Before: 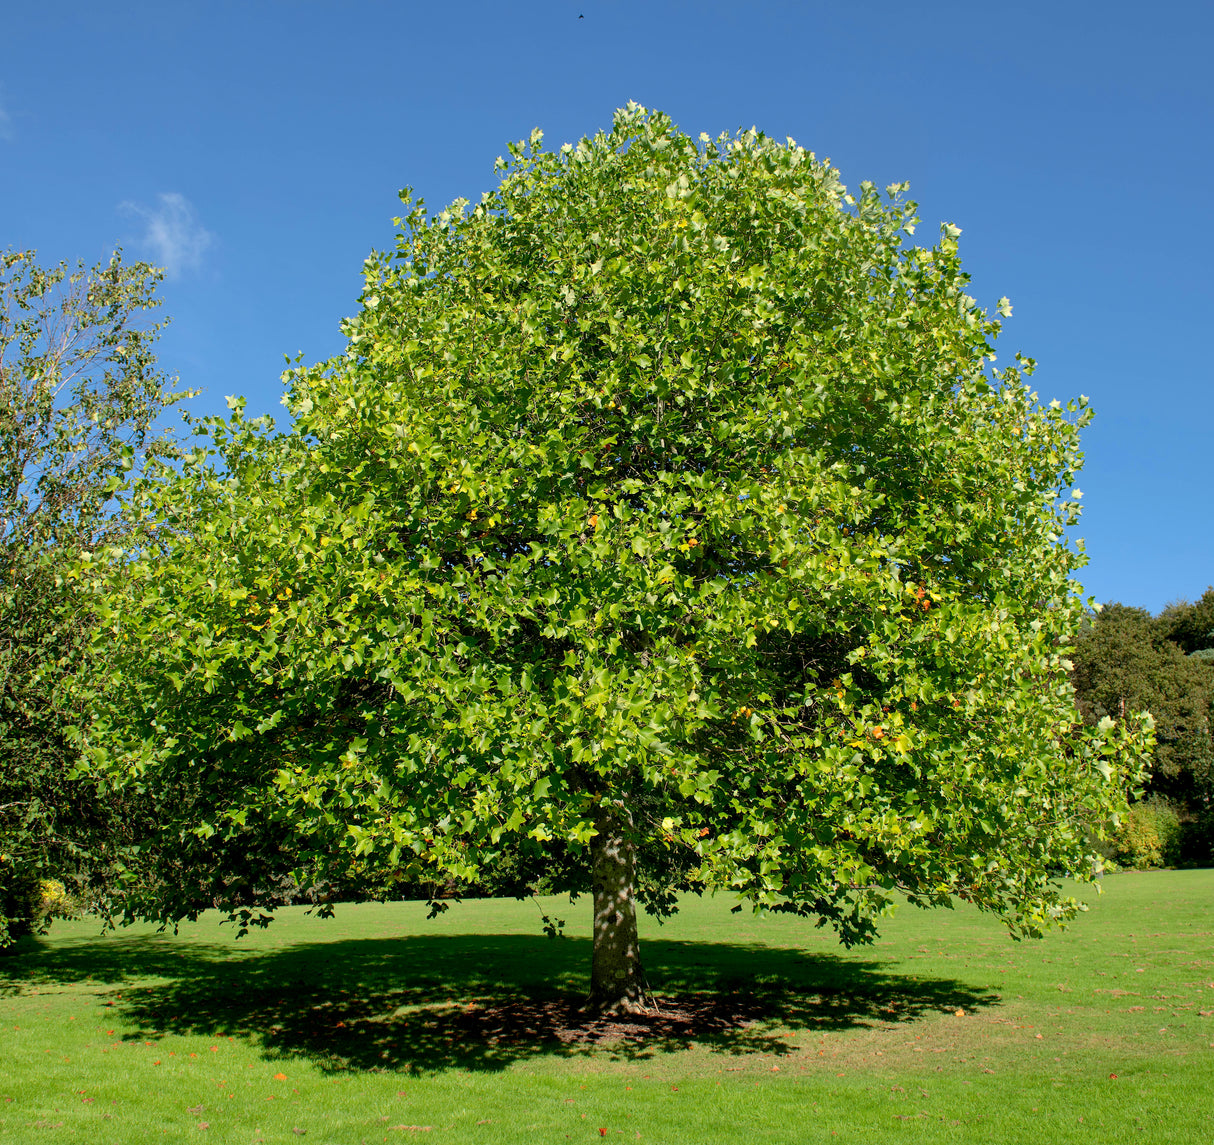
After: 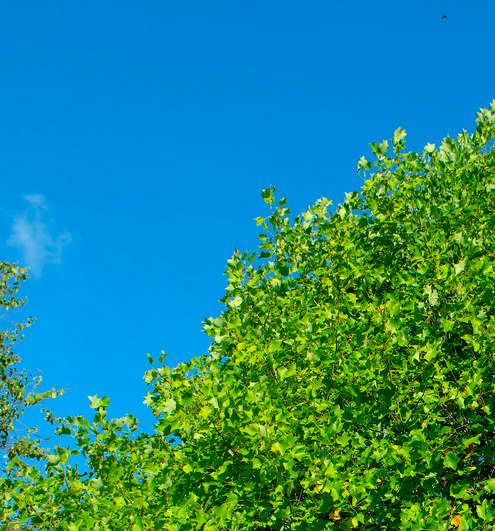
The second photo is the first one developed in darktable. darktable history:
shadows and highlights: low approximation 0.01, soften with gaussian
color correction: highlights a* -7.6, highlights b* 1.43, shadows a* -3.47, saturation 1.43
exposure: exposure -0.108 EV, compensate highlight preservation false
crop and rotate: left 11.308%, top 0.059%, right 47.89%, bottom 53.511%
